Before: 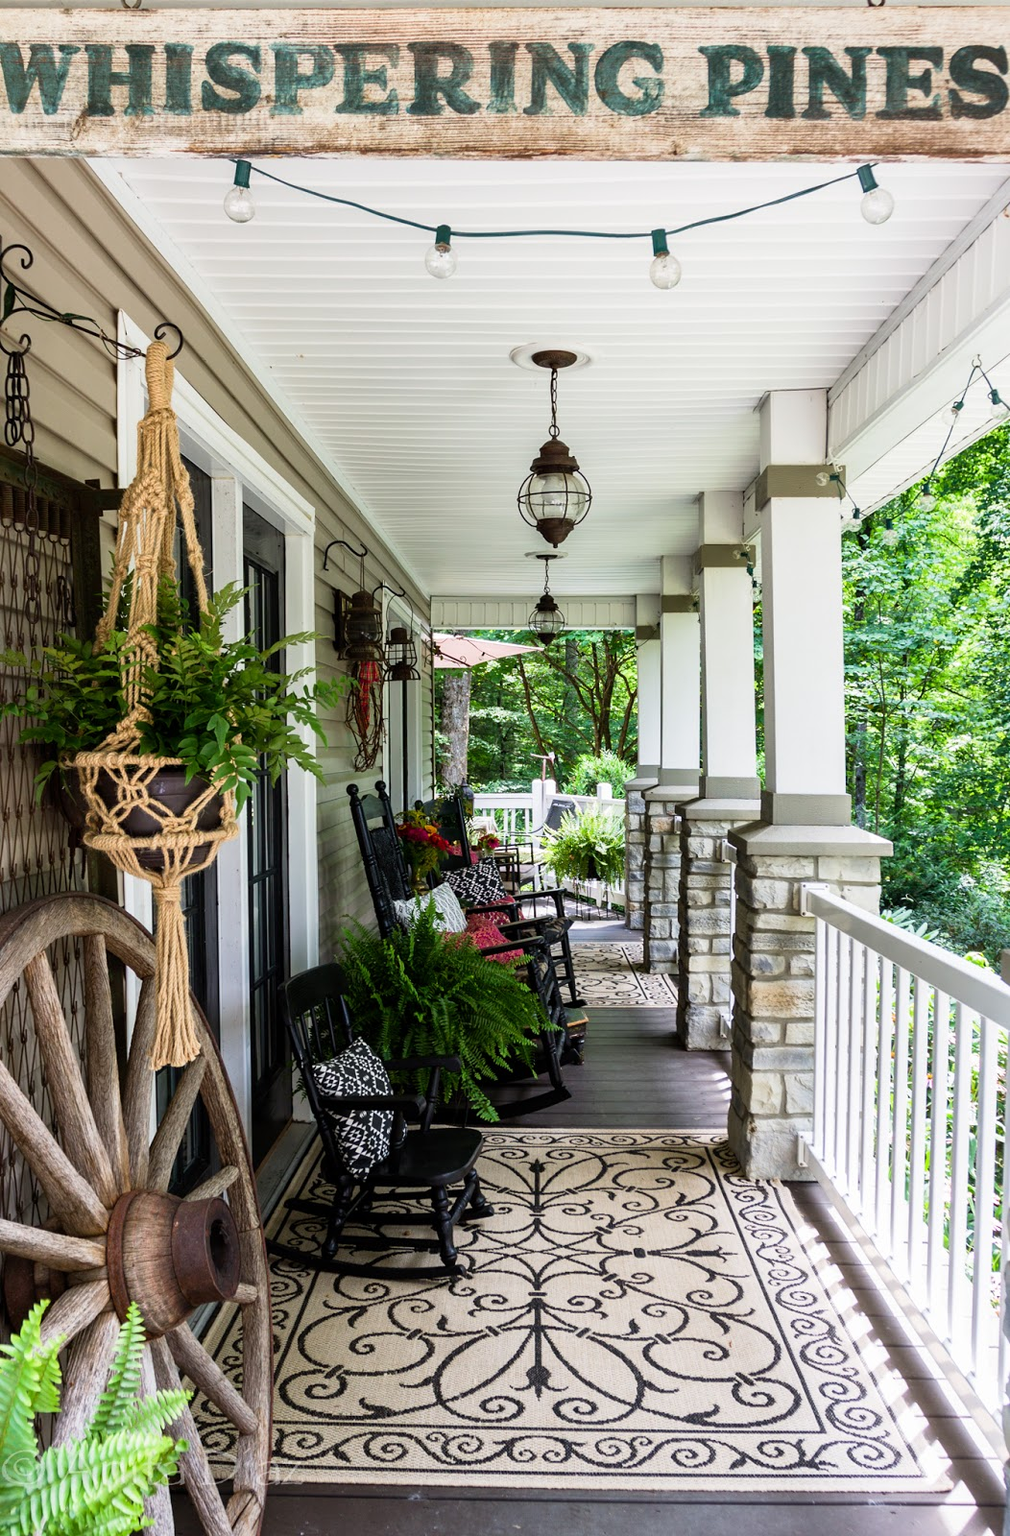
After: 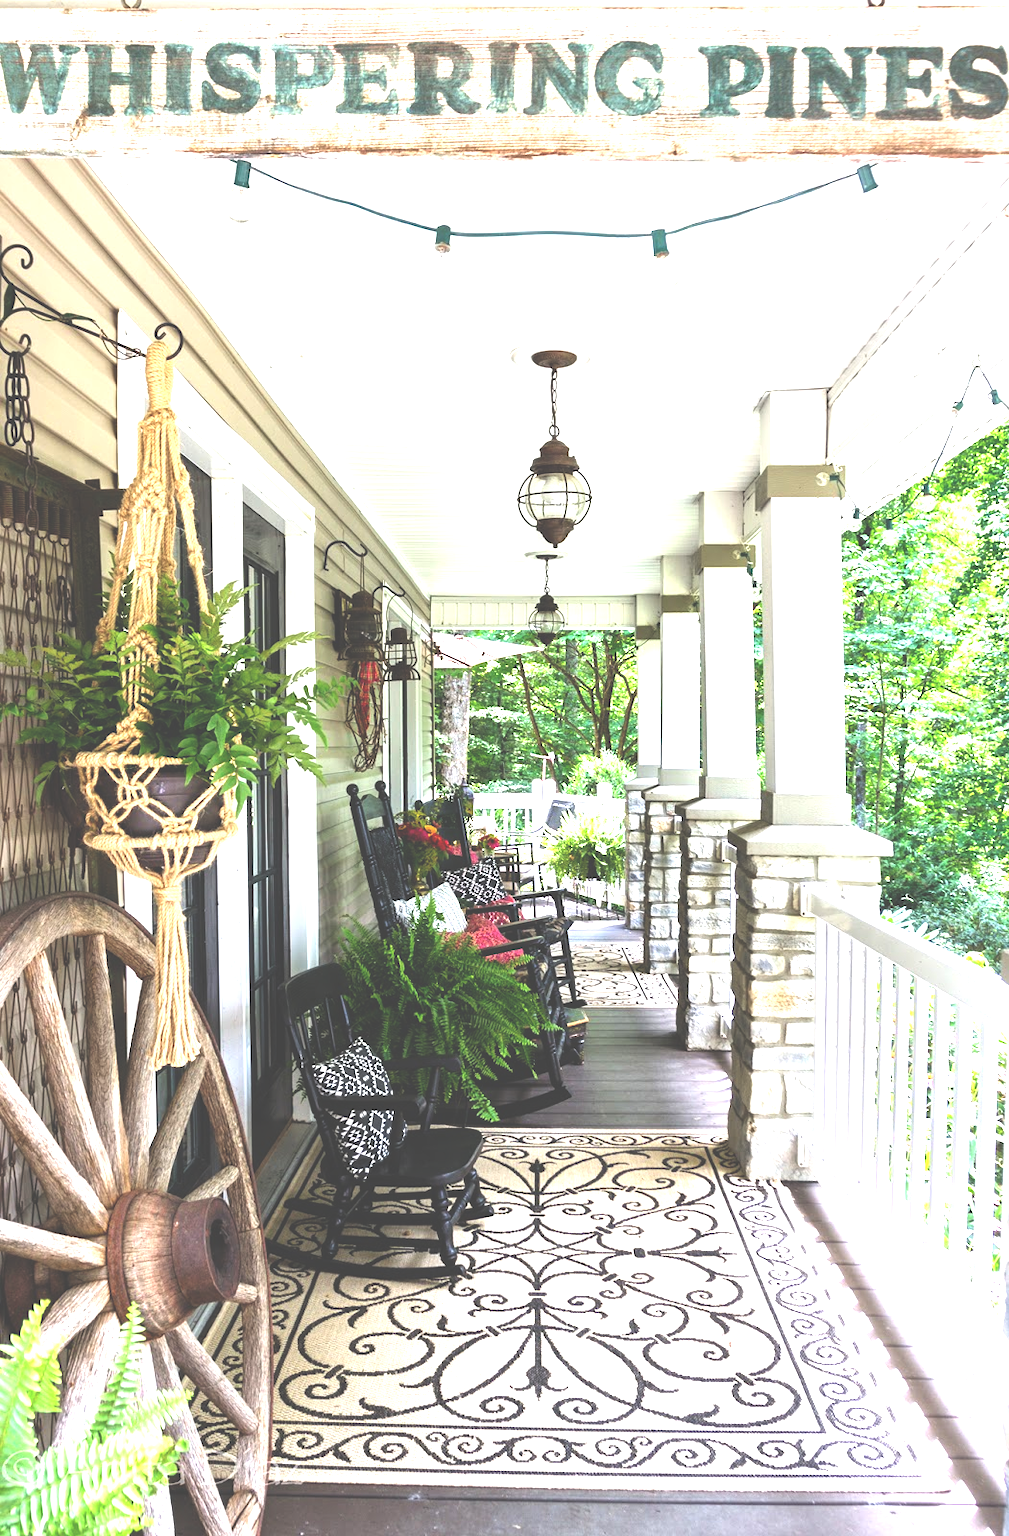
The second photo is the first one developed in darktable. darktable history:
exposure: black level correction -0.024, exposure 1.395 EV, compensate exposure bias true, compensate highlight preservation false
